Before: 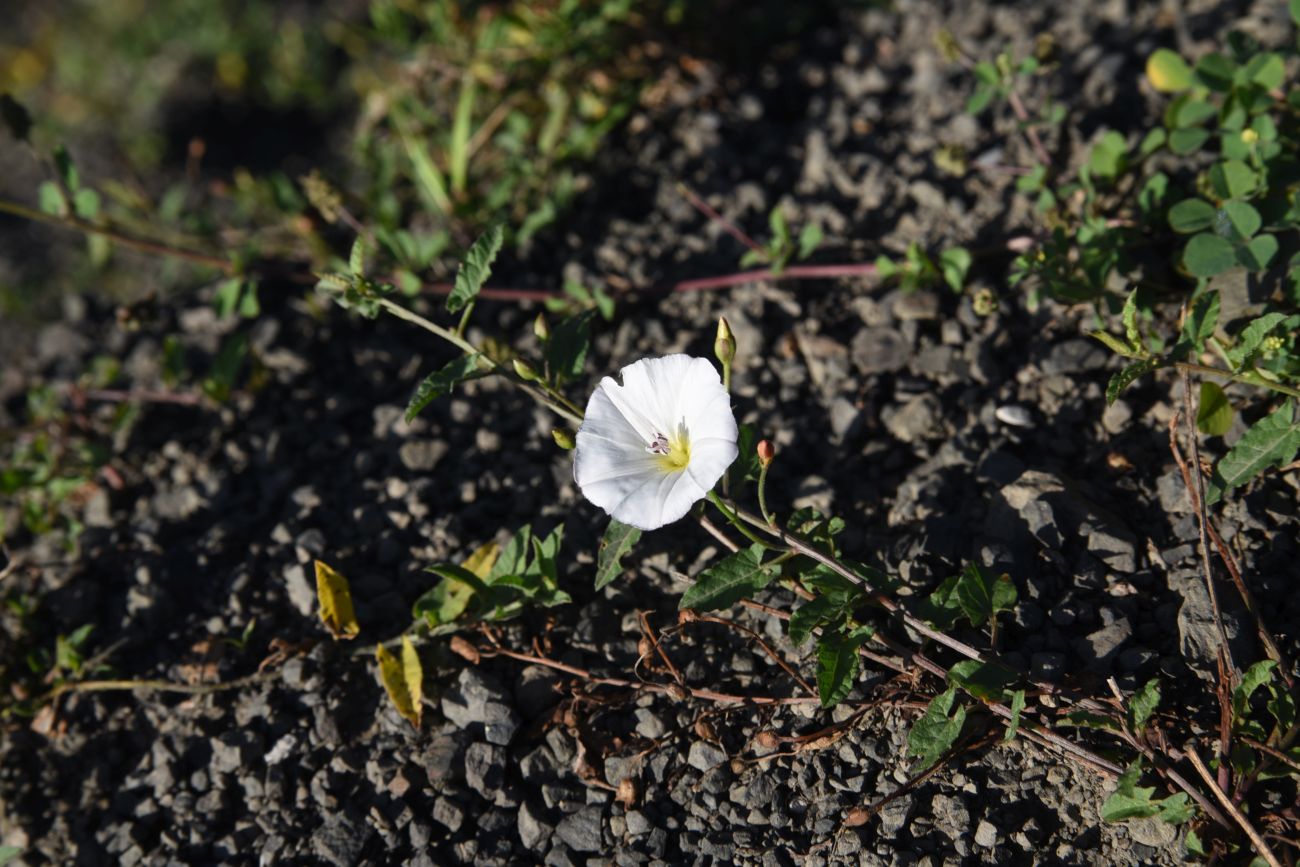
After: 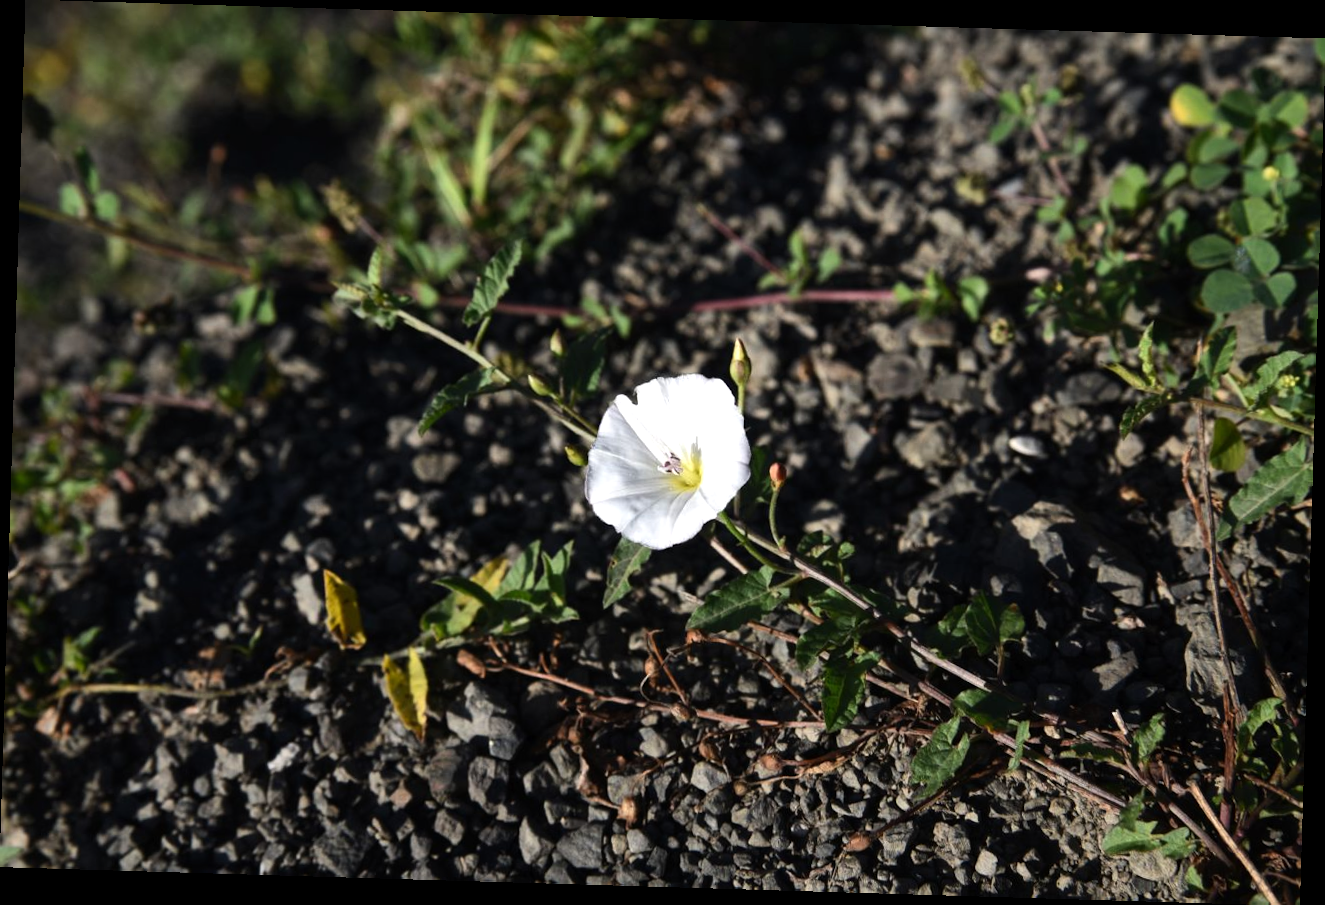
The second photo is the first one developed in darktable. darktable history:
rotate and perspective: rotation 1.72°, automatic cropping off
tone equalizer: -8 EV -0.417 EV, -7 EV -0.389 EV, -6 EV -0.333 EV, -5 EV -0.222 EV, -3 EV 0.222 EV, -2 EV 0.333 EV, -1 EV 0.389 EV, +0 EV 0.417 EV, edges refinement/feathering 500, mask exposure compensation -1.57 EV, preserve details no
